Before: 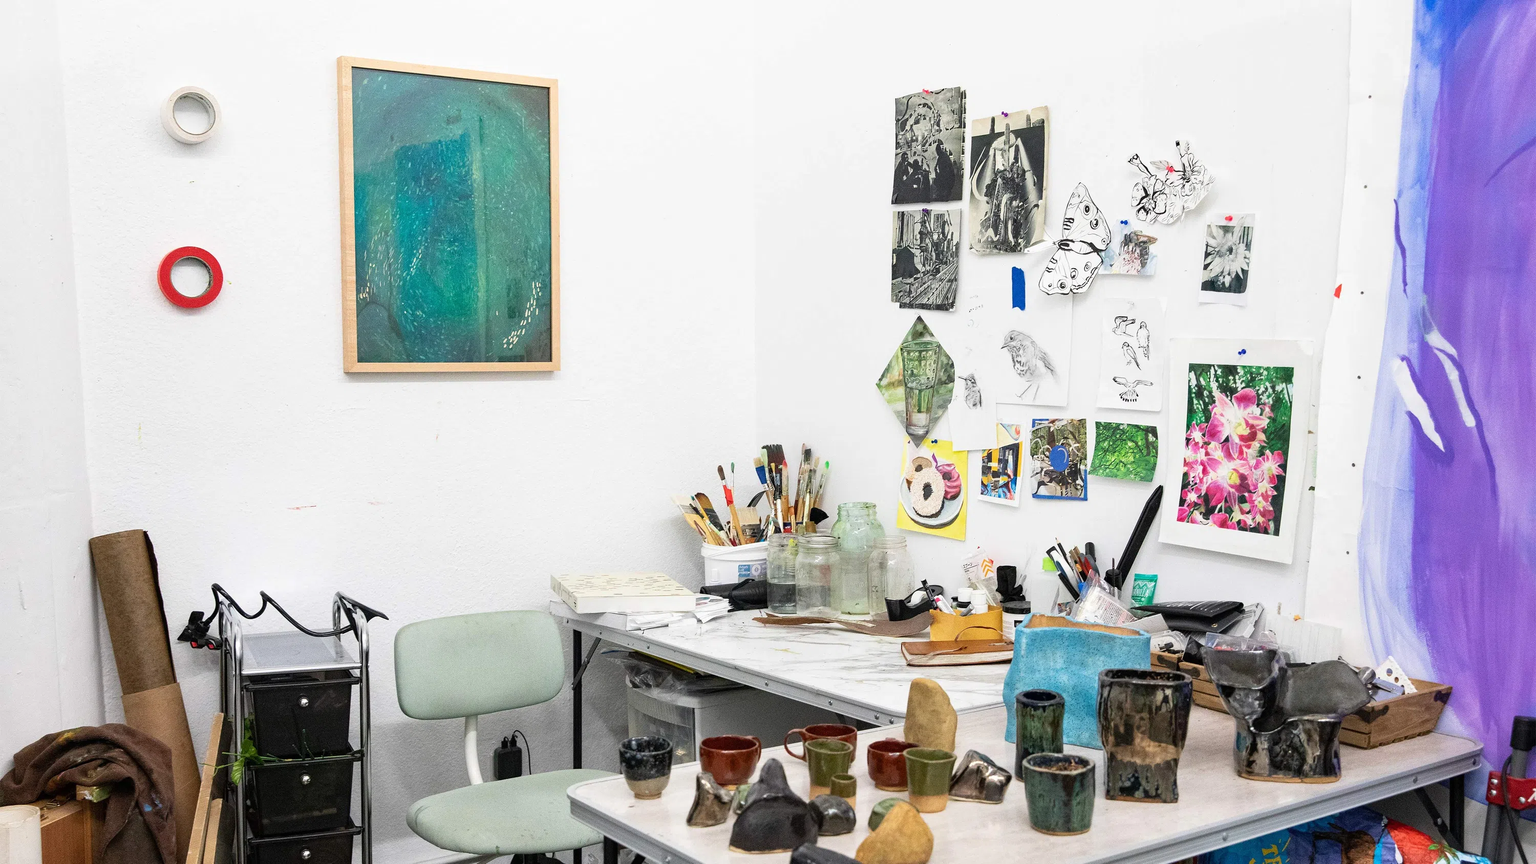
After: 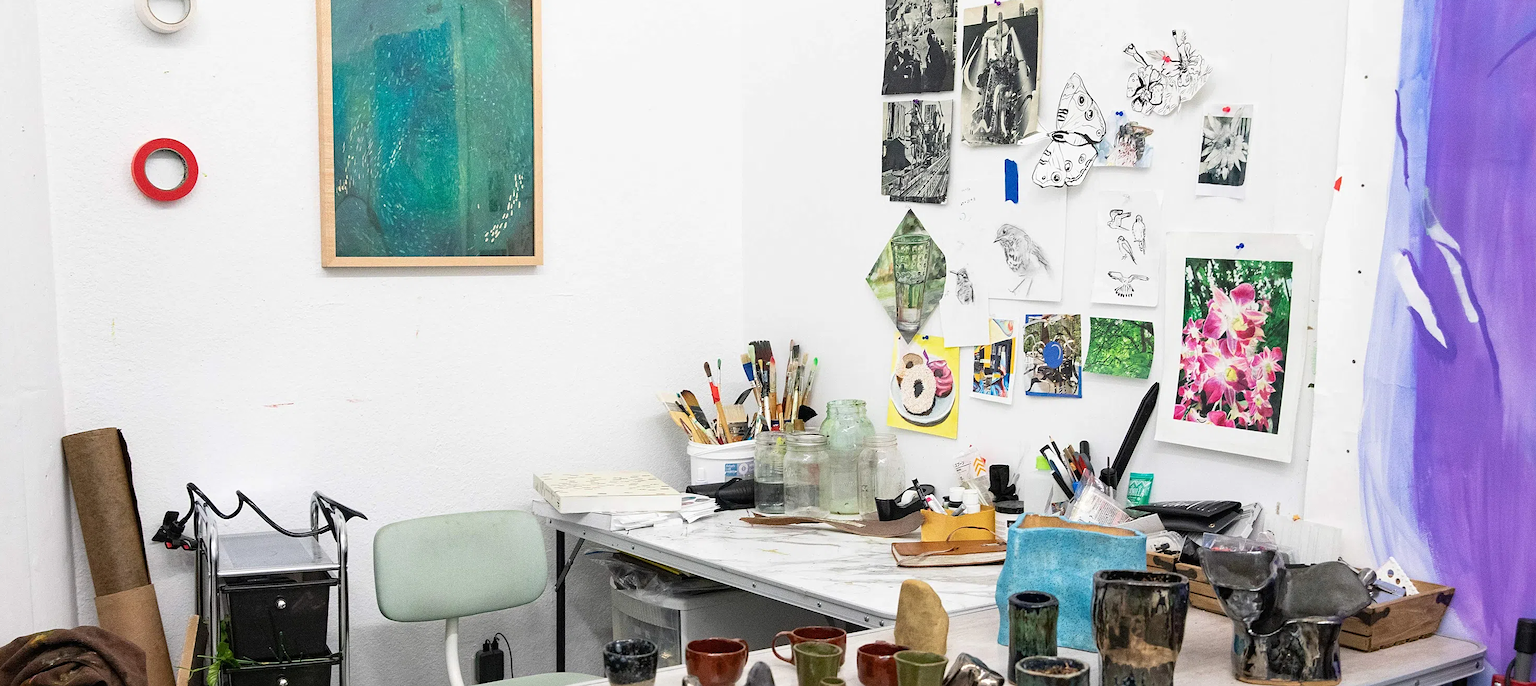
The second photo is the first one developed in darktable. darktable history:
crop and rotate: left 1.915%, top 12.925%, right 0.218%, bottom 9.399%
sharpen: amount 0.209
